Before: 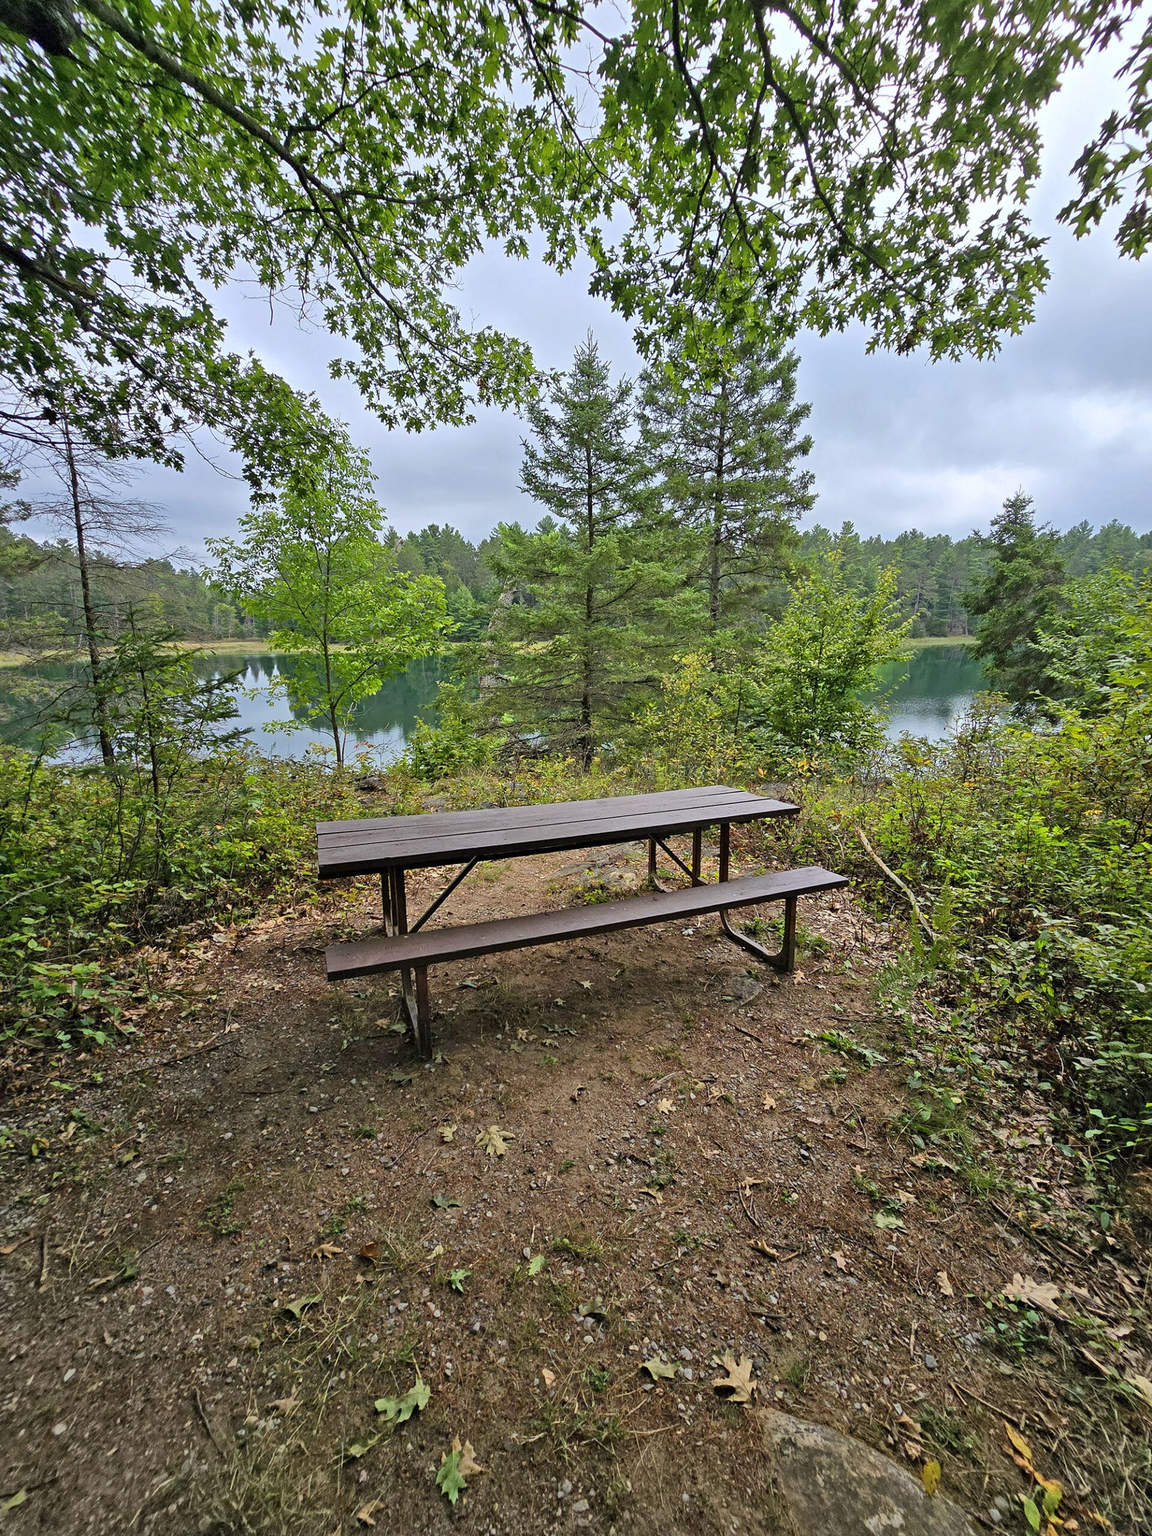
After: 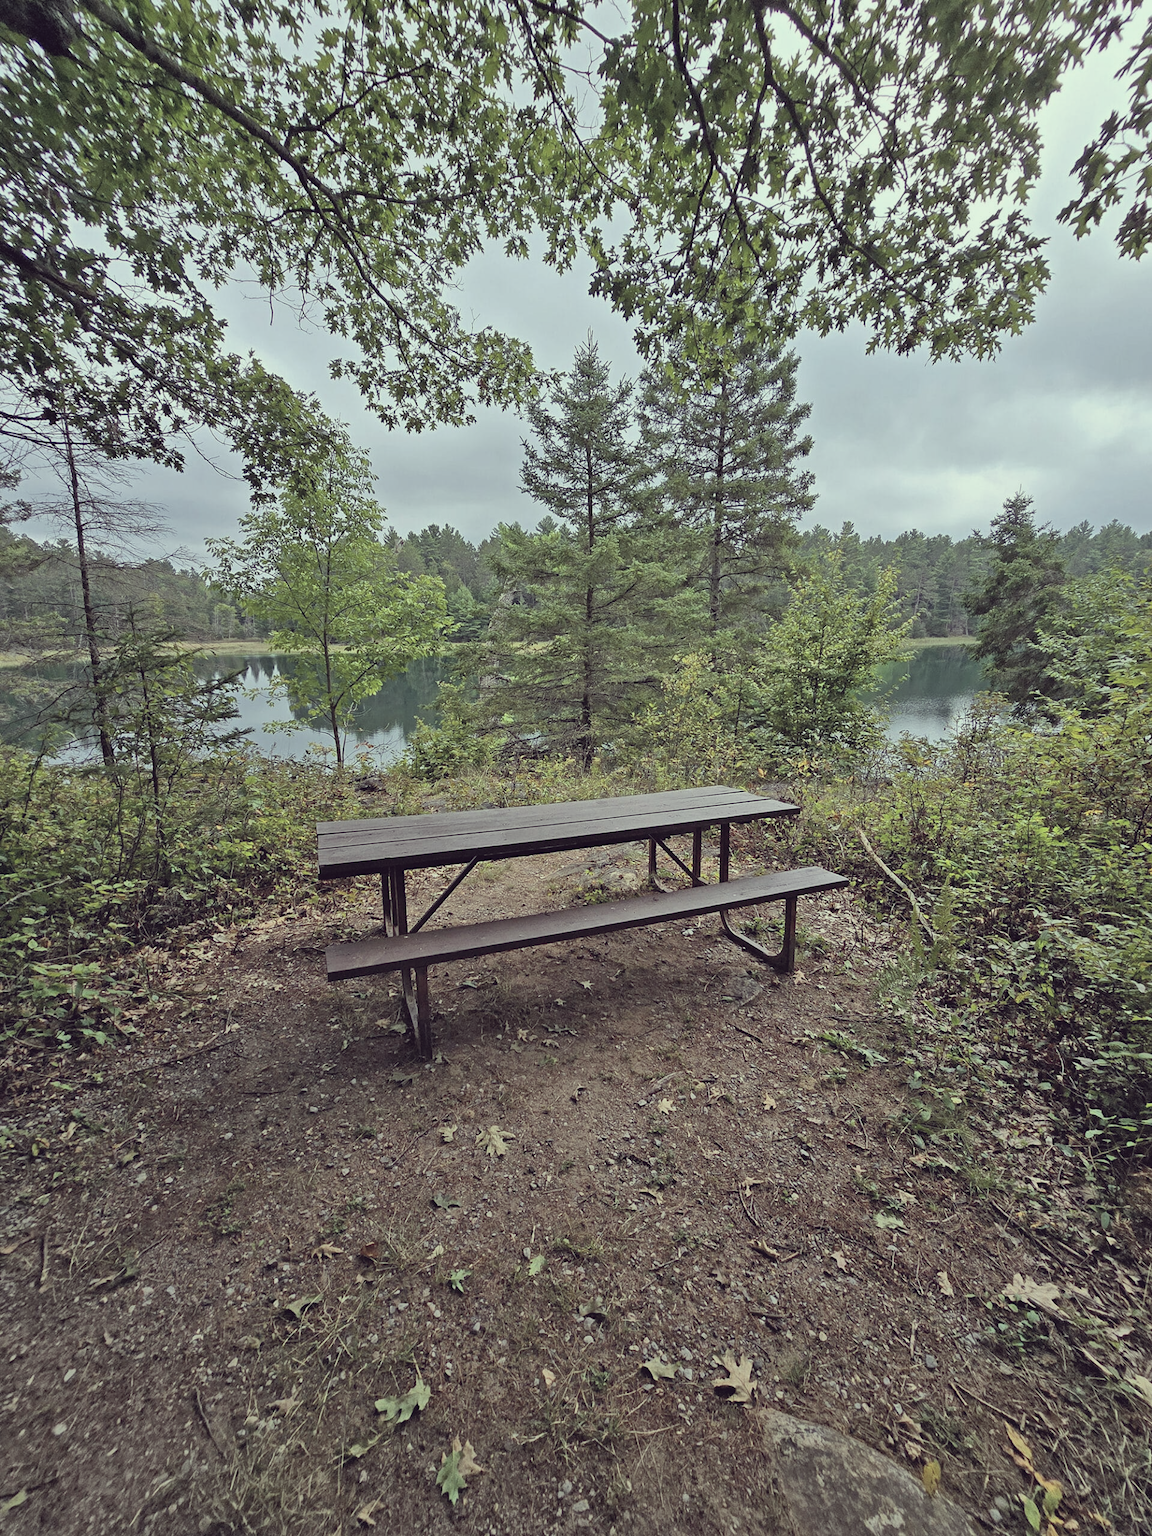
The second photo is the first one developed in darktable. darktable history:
contrast brightness saturation: contrast -0.11
color correction: highlights a* -20.17, highlights b* 20.27, shadows a* 20.03, shadows b* -20.46, saturation 0.43
